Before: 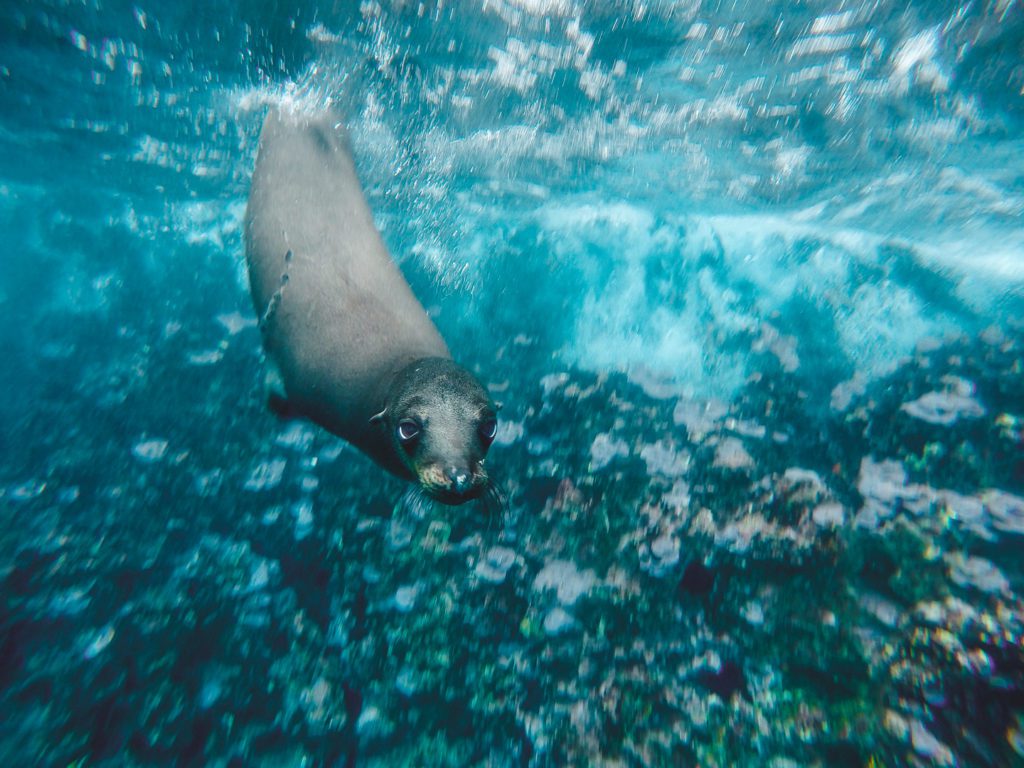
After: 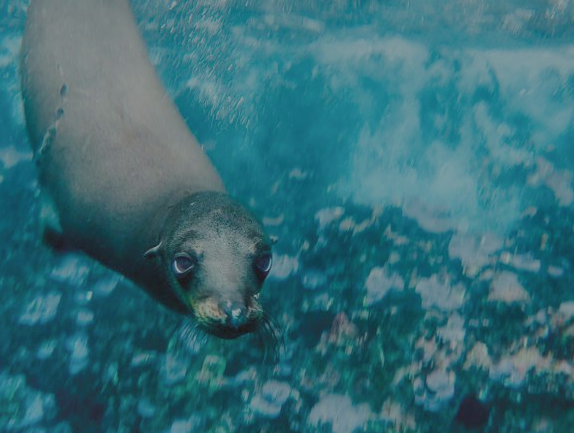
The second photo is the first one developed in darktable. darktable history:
shadows and highlights: shadows 80.9, white point adjustment -9.26, highlights -61.27, soften with gaussian
crop and rotate: left 22.021%, top 21.661%, right 21.893%, bottom 21.841%
filmic rgb: middle gray luminance 2.63%, black relative exposure -9.93 EV, white relative exposure 6.98 EV, threshold 3.03 EV, dynamic range scaling 10.64%, target black luminance 0%, hardness 3.19, latitude 43.97%, contrast 0.685, highlights saturation mix 4.26%, shadows ↔ highlights balance 12.94%, enable highlight reconstruction true
